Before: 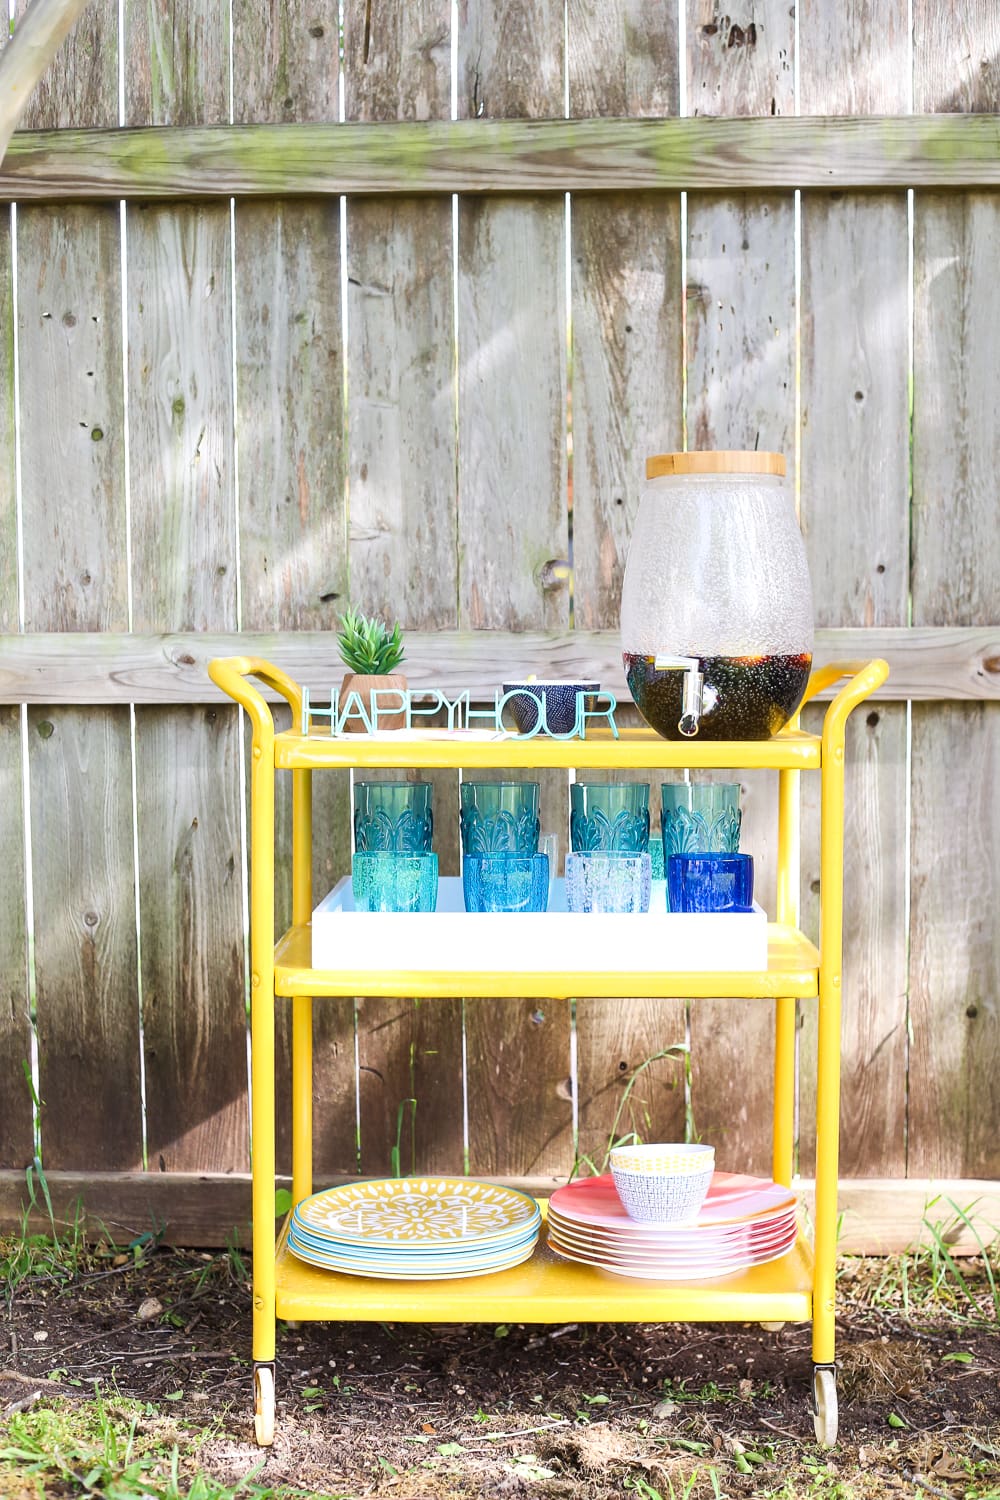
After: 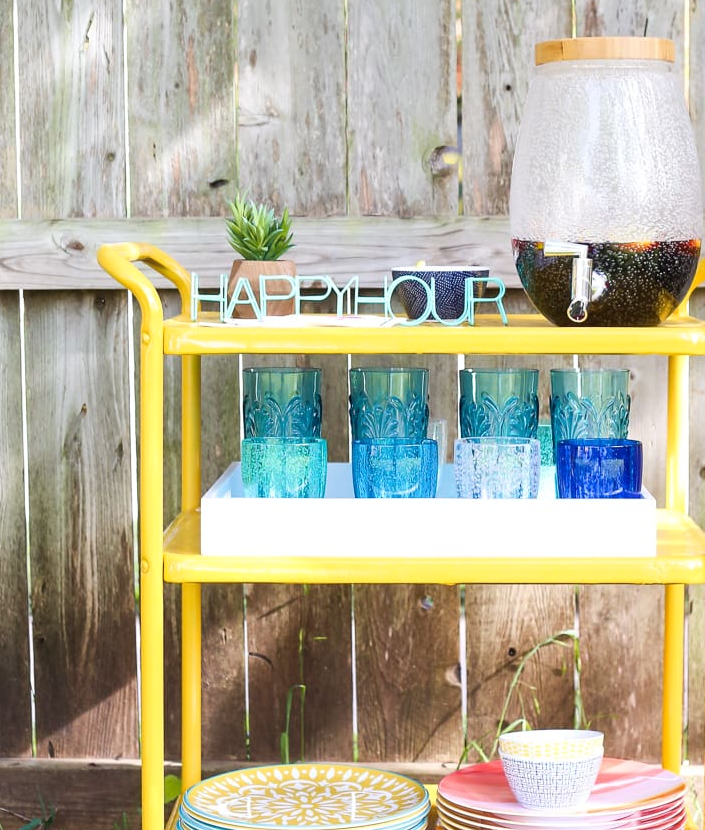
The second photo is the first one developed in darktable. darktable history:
color zones: curves: ch2 [(0, 0.5) (0.143, 0.5) (0.286, 0.489) (0.415, 0.421) (0.571, 0.5) (0.714, 0.5) (0.857, 0.5) (1, 0.5)]
crop: left 11.123%, top 27.61%, right 18.3%, bottom 17.034%
